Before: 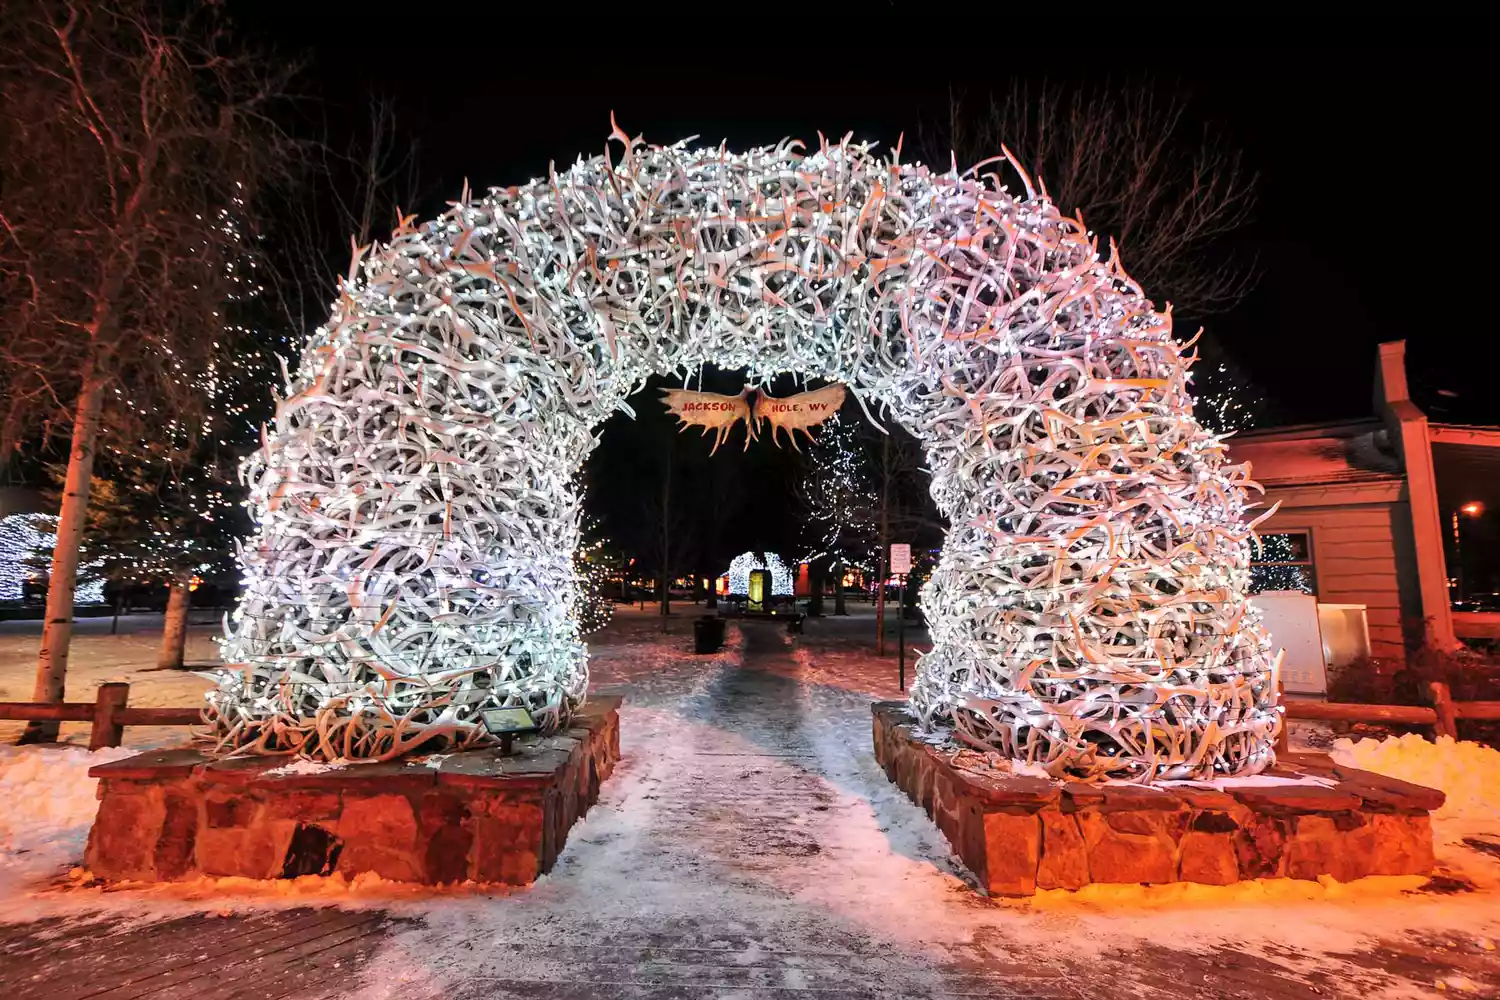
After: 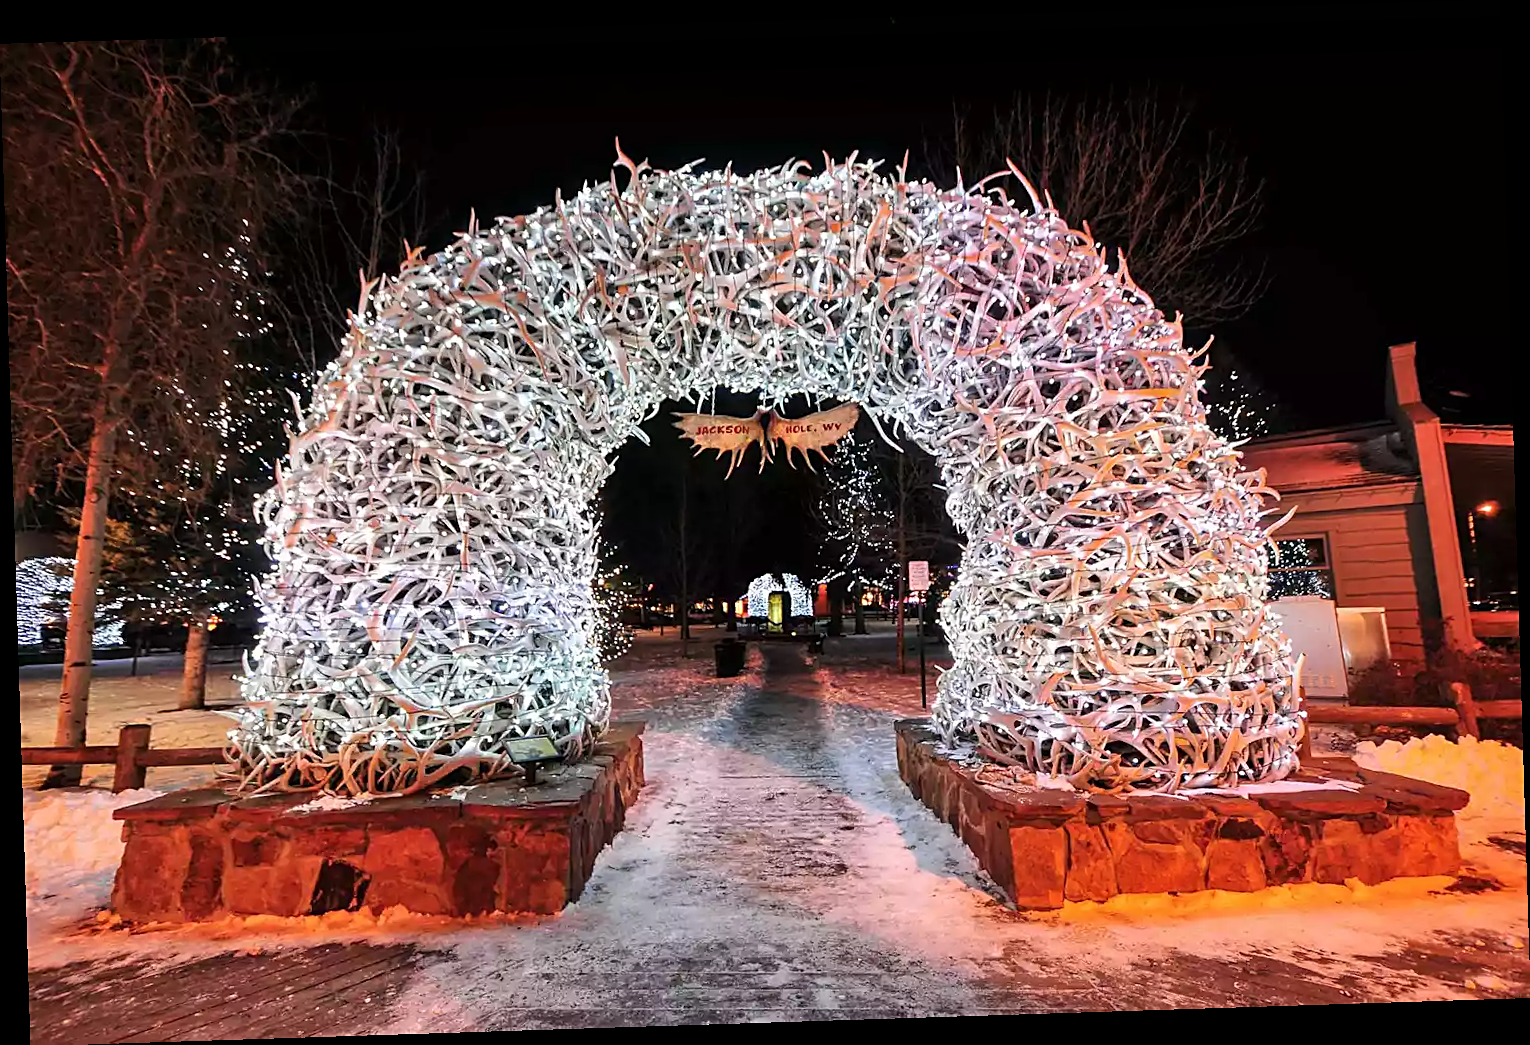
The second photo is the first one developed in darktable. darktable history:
rotate and perspective: rotation -1.77°, lens shift (horizontal) 0.004, automatic cropping off
sharpen: on, module defaults
